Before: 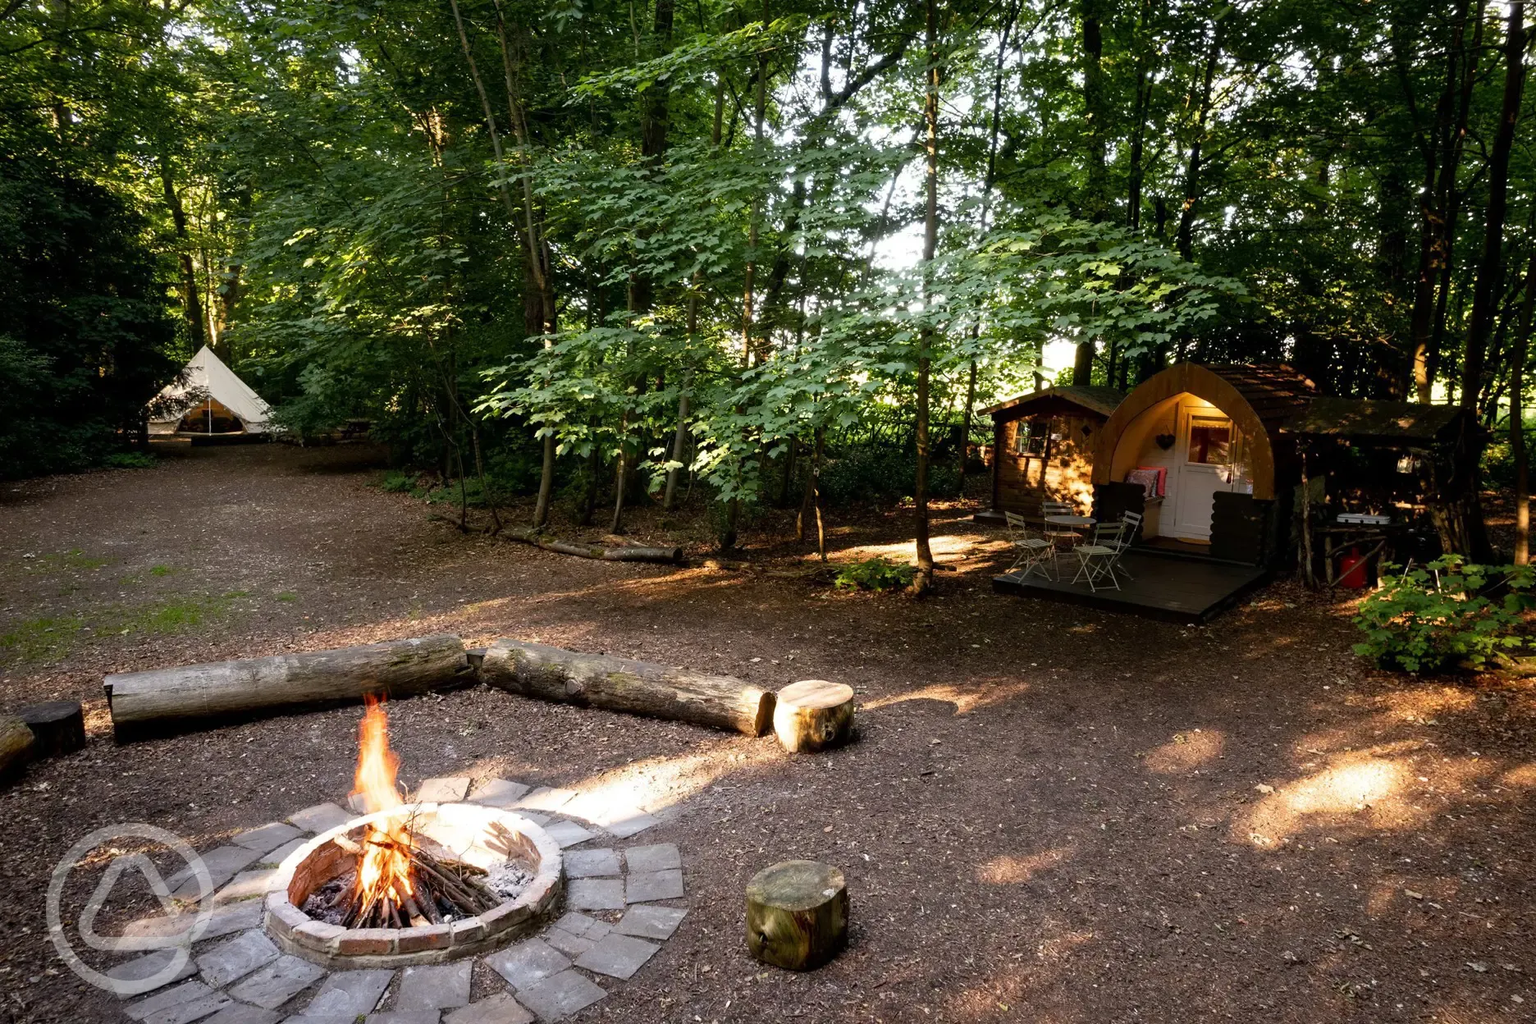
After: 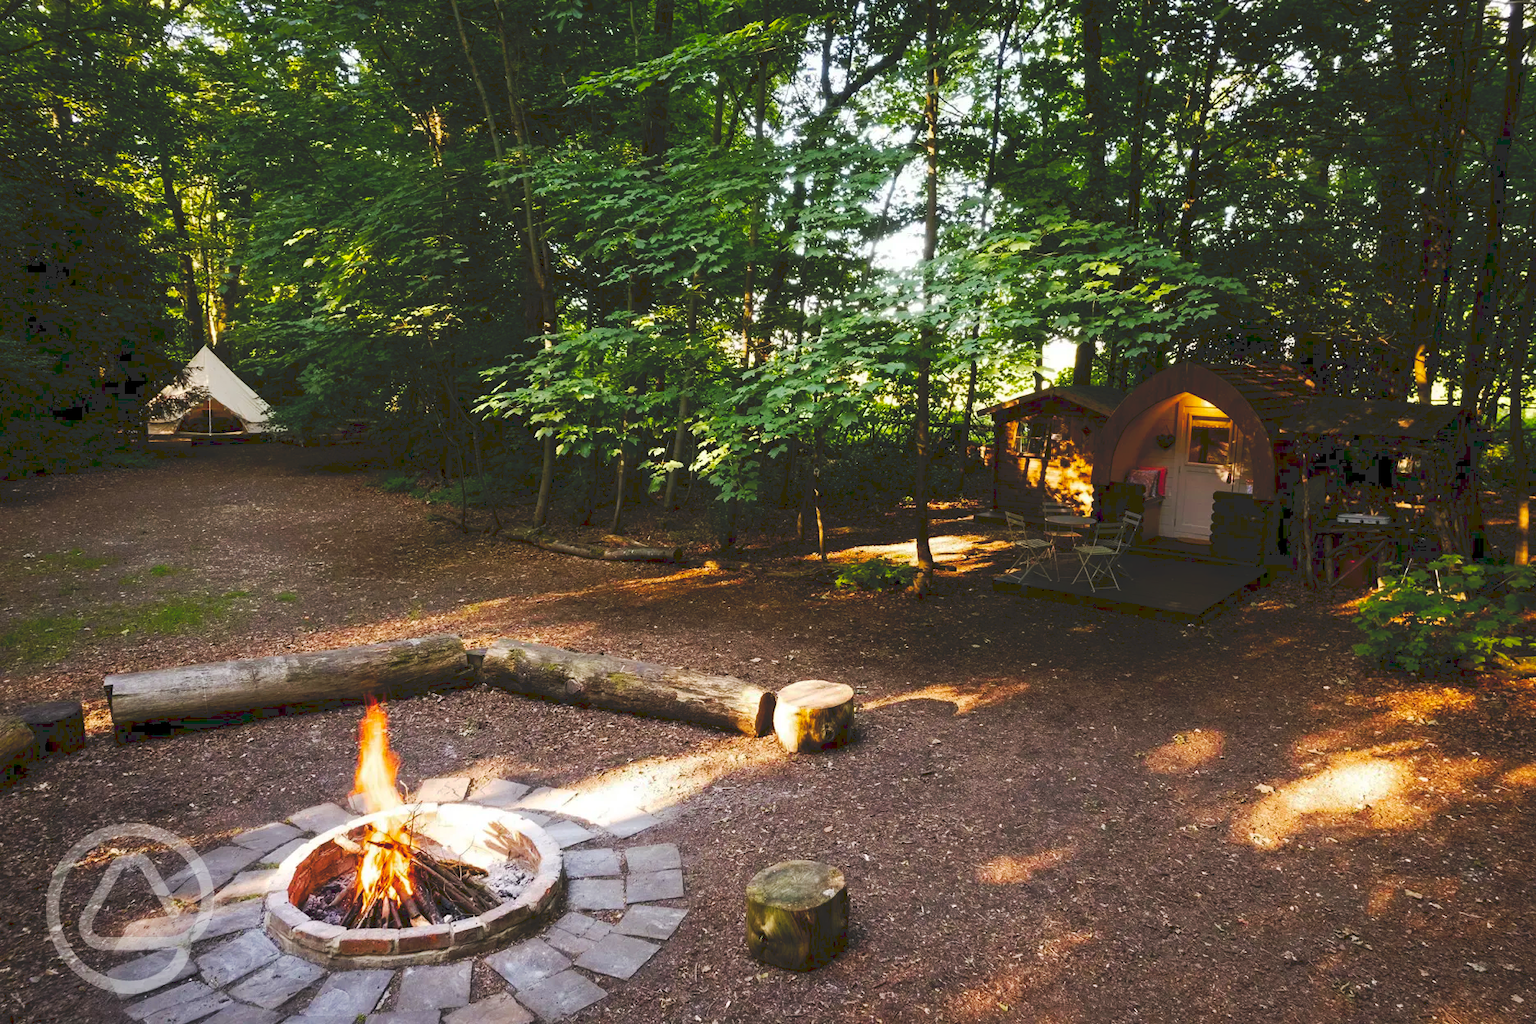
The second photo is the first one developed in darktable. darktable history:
color balance rgb: perceptual saturation grading › global saturation 20%, perceptual saturation grading › highlights 2.552%, perceptual saturation grading › shadows 49.304%, global vibrance 10.926%
tone curve: curves: ch0 [(0, 0) (0.003, 0.156) (0.011, 0.156) (0.025, 0.157) (0.044, 0.164) (0.069, 0.172) (0.1, 0.181) (0.136, 0.191) (0.177, 0.214) (0.224, 0.245) (0.277, 0.285) (0.335, 0.333) (0.399, 0.387) (0.468, 0.471) (0.543, 0.556) (0.623, 0.648) (0.709, 0.734) (0.801, 0.809) (0.898, 0.891) (1, 1)], preserve colors none
